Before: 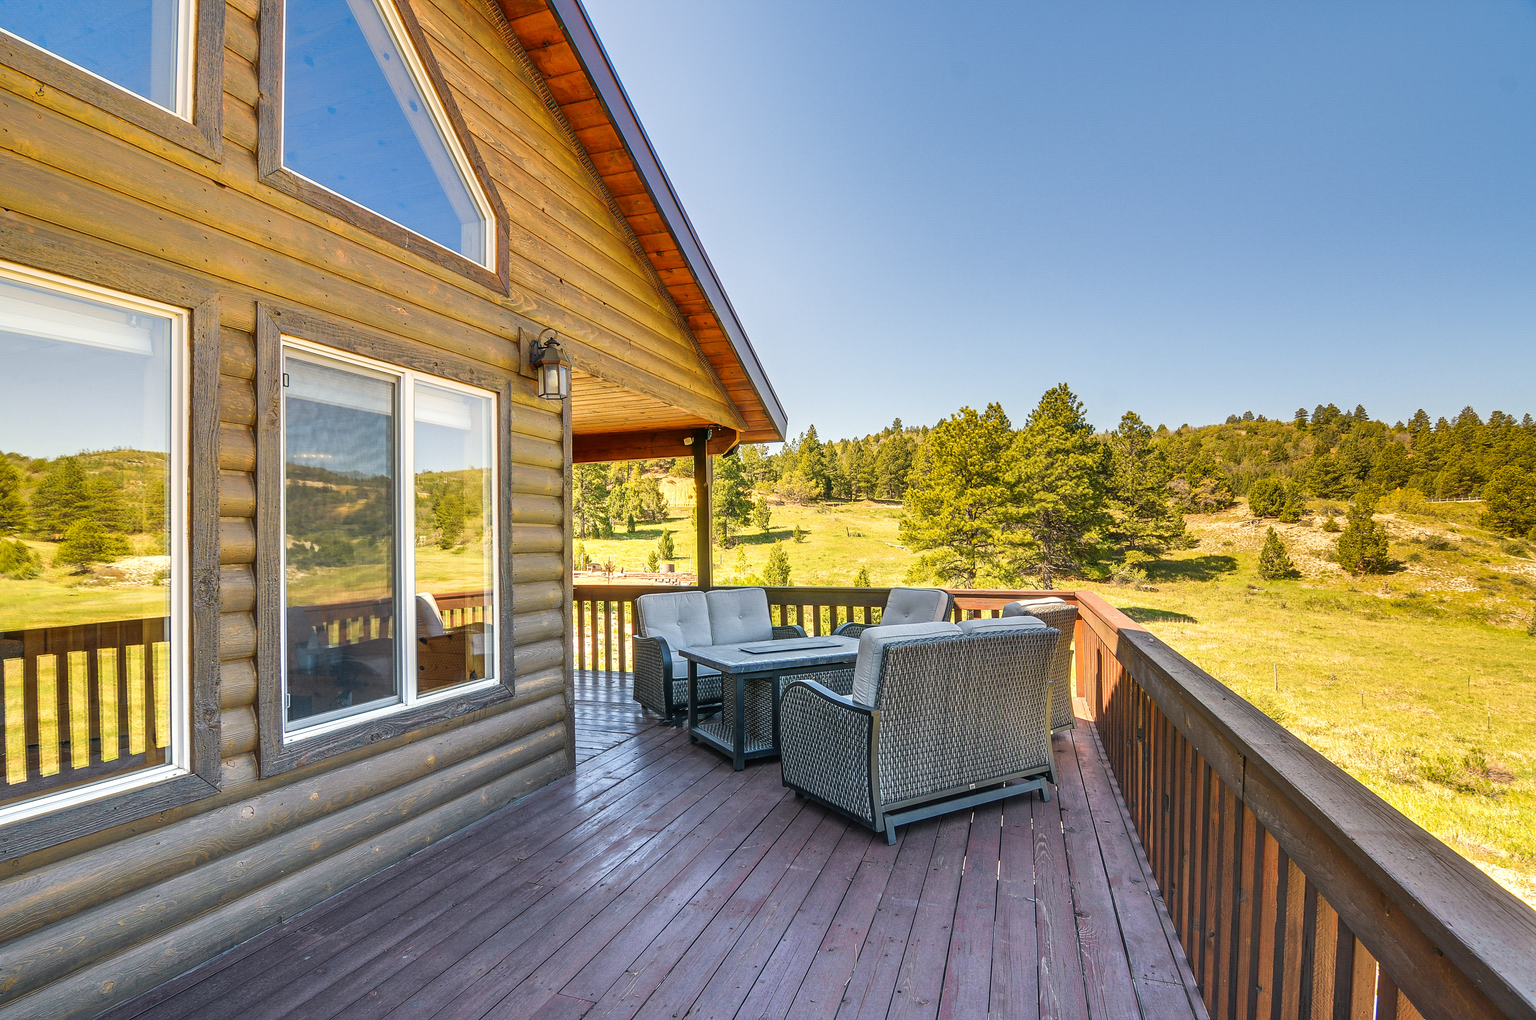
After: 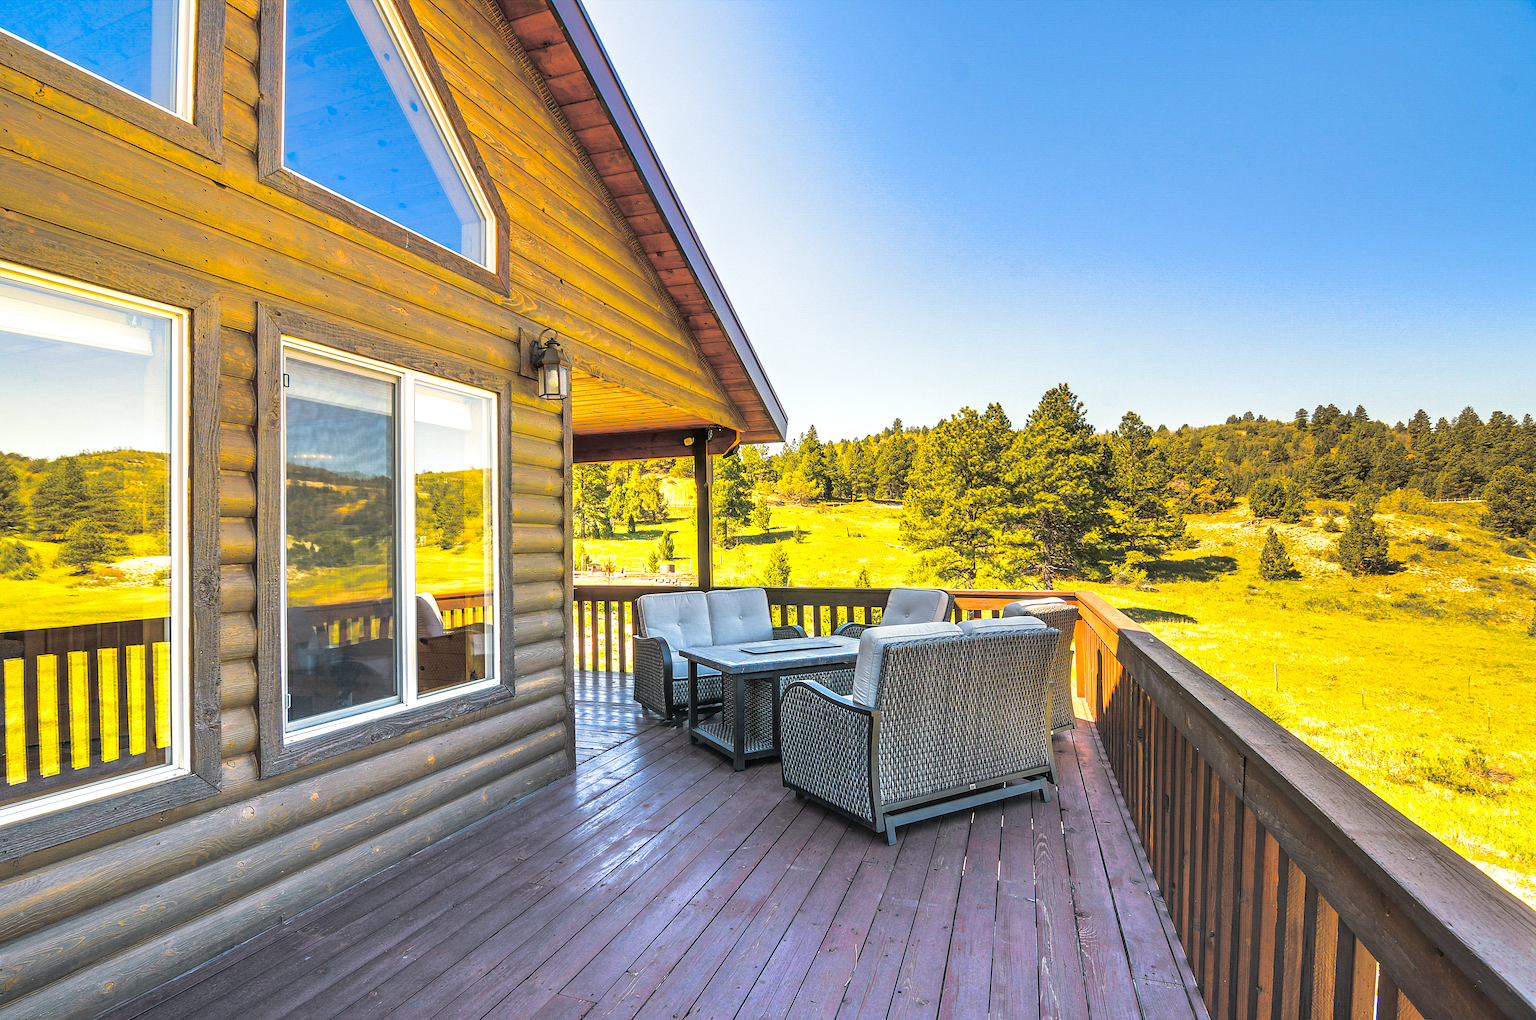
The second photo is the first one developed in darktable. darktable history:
color balance rgb: perceptual saturation grading › global saturation 36%, perceptual brilliance grading › global brilliance 10%, global vibrance 20%
split-toning: shadows › hue 43.2°, shadows › saturation 0, highlights › hue 50.4°, highlights › saturation 1
